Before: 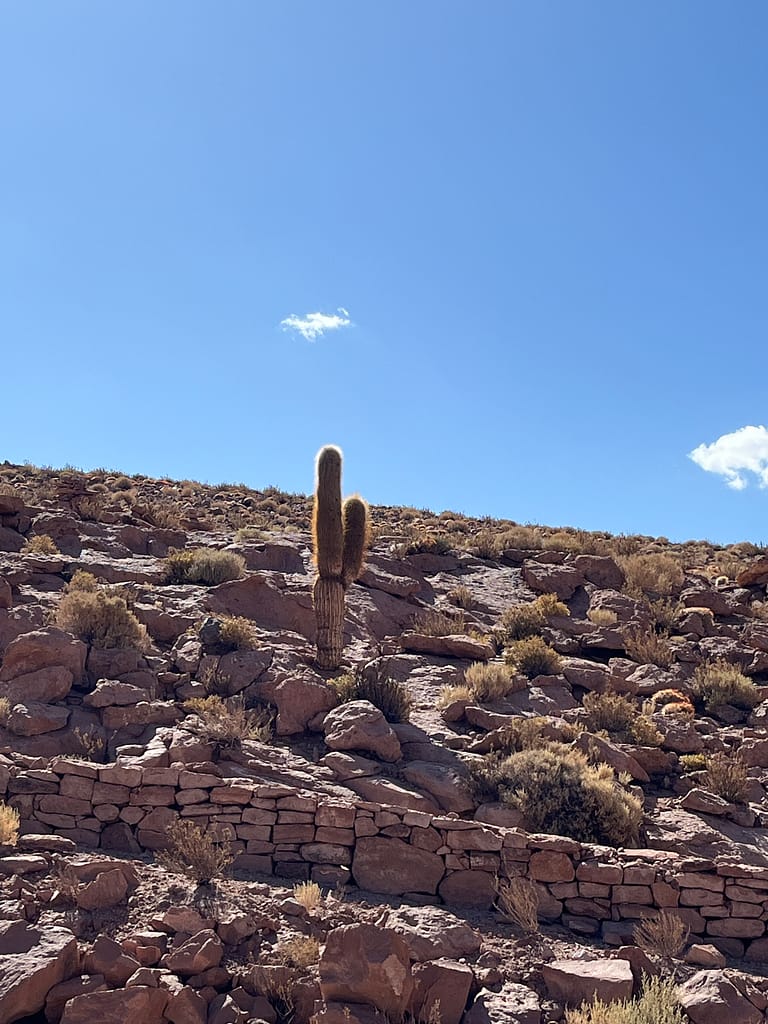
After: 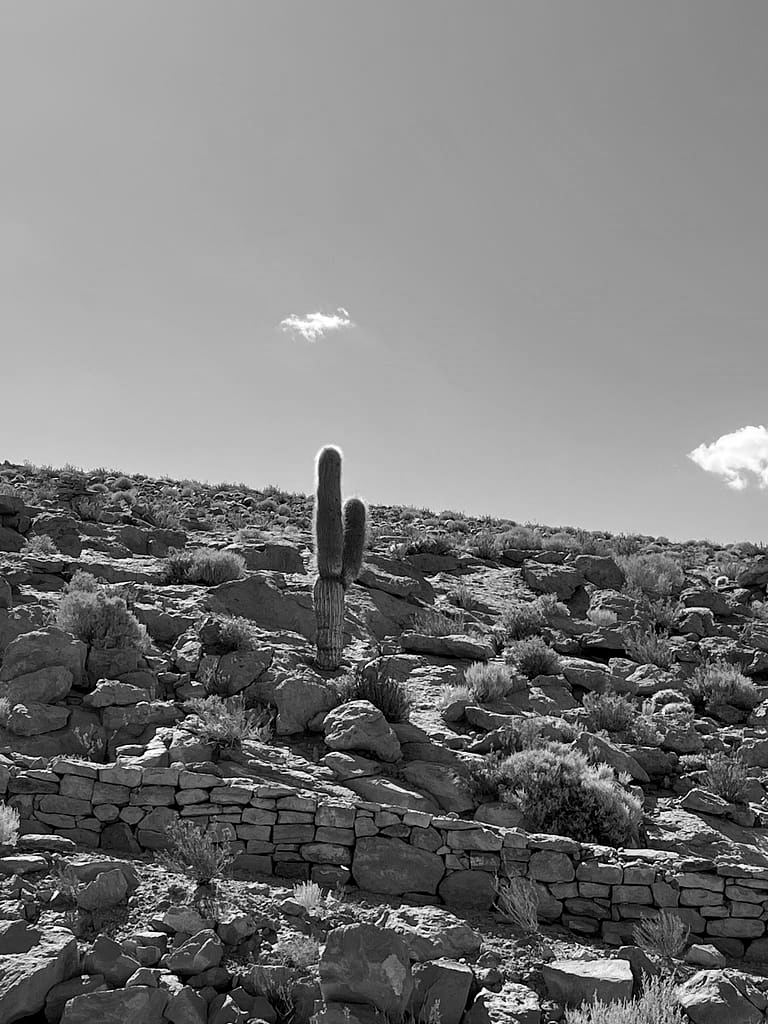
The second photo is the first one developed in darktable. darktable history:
monochrome: size 1
local contrast: mode bilateral grid, contrast 20, coarseness 50, detail 120%, midtone range 0.2
